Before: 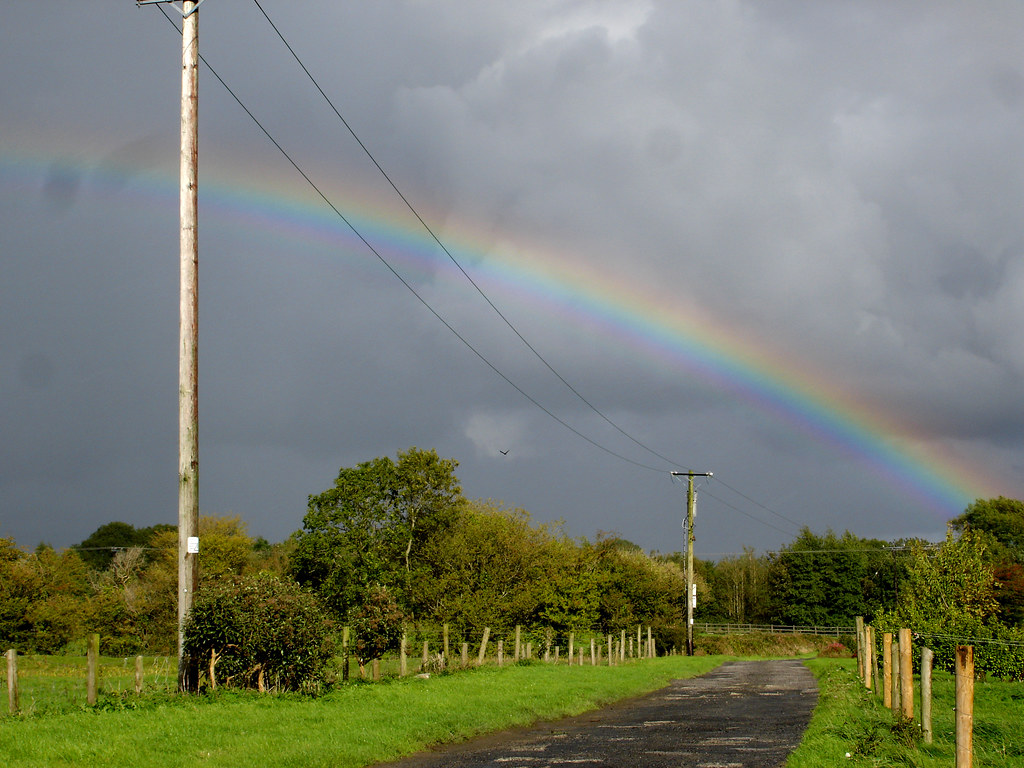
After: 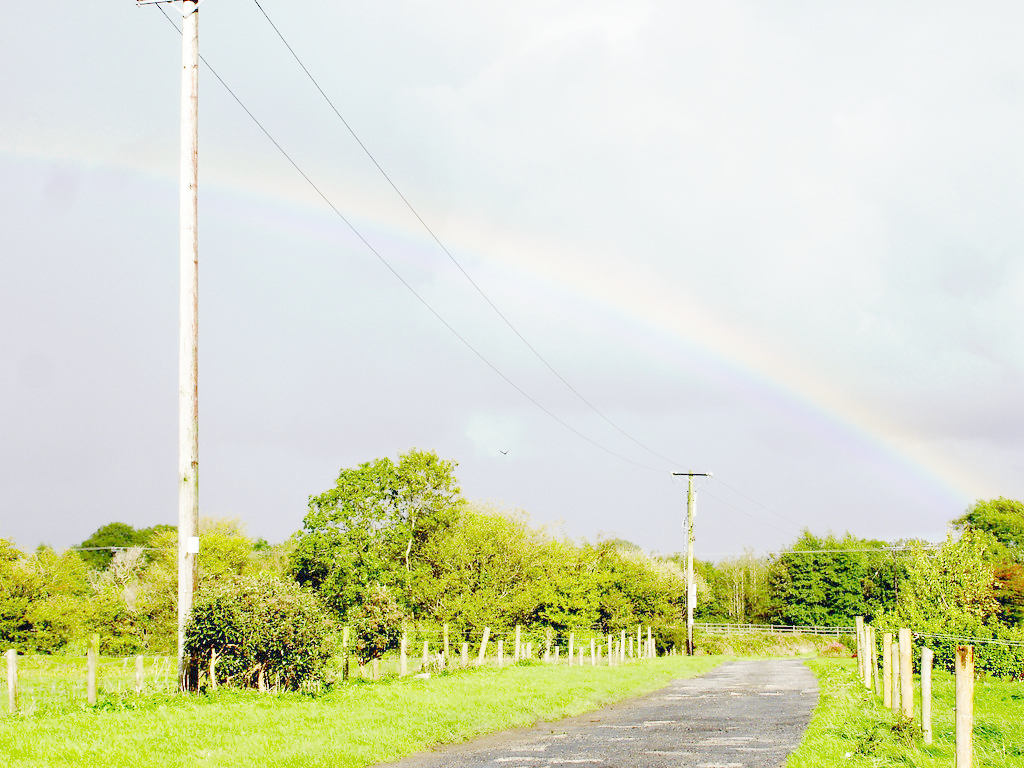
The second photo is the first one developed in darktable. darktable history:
tone curve "profile": curves: ch0 [(0, 0) (0.003, 0.003) (0.011, 0.012) (0.025, 0.026) (0.044, 0.046) (0.069, 0.072) (0.1, 0.104) (0.136, 0.141) (0.177, 0.185) (0.224, 0.247) (0.277, 0.335) (0.335, 0.447) (0.399, 0.539) (0.468, 0.636) (0.543, 0.723) (0.623, 0.803) (0.709, 0.873) (0.801, 0.936) (0.898, 0.978) (1, 1)], preserve colors none
color look up table "profile": target L [97.14, 82.06, 70.67, 68.94, 67.57, 57.61, 55.51, 41.56, 199.98, 100, 92.25, 85.86, 79.52, 82.73, 78.71, 79.84, 78.03, 75.98, 72.61, 67.09, 67.24, 61.72, 56.09, 51.23, 50.05, 45.14, 42.4, 37.16, 58.64, 55.57, 48.98, 49.82, 42.12, 34.26, 31.38, 32.61, 26.58, 23.45, 17.35, 77.96, 79.1, 75.96, 76.5, 75.67, 75.49, 57.42, 51.12, 51.26, 48.04], target a [-4.046, -0.312, -26.88, -17.96, -0.487, -41.38, -33.31, -10.73, 0.003, -0.132, -0.506, -0.474, -6.816, 5.817, -10.11, 1.736, -3.583, -0.16, -0.281, 15.99, 18.98, 22.48, 32.91, 48.41, 0.226, 57.79, 55.36, 16.1, 7.254, 47, 51.89, 25.09, 7.433, 0.113, 17.87, 10.69, 0.084, 0.247, 0.165, -5.904, -0.976, -1.005, -2.628, -3.345, -2.471, -17.14, -17.81, -3.472, -3.009], target b [4.48, 0.728, 54.25, 1.104, 0.493, 20.33, 27.46, 19.72, -0.03, 1.639, 2.487, 3.167, 74.62, 0.274, 73.92, 0.404, 2.872, 0.381, 1.402, 60.93, 12.75, 53.3, 46.28, 12.28, 0.541, 24.3, 26.25, 11.77, -19.66, -13.07, -1.858, -23.98, -40.34, -0.052, -17.58, -46.32, -0.479, -0.248, -0.023, -2.553, -0.326, -6.306, -4.025, -5.383, -1.955, -16.3, -20.44, -19.56, -35.66], num patches 49
